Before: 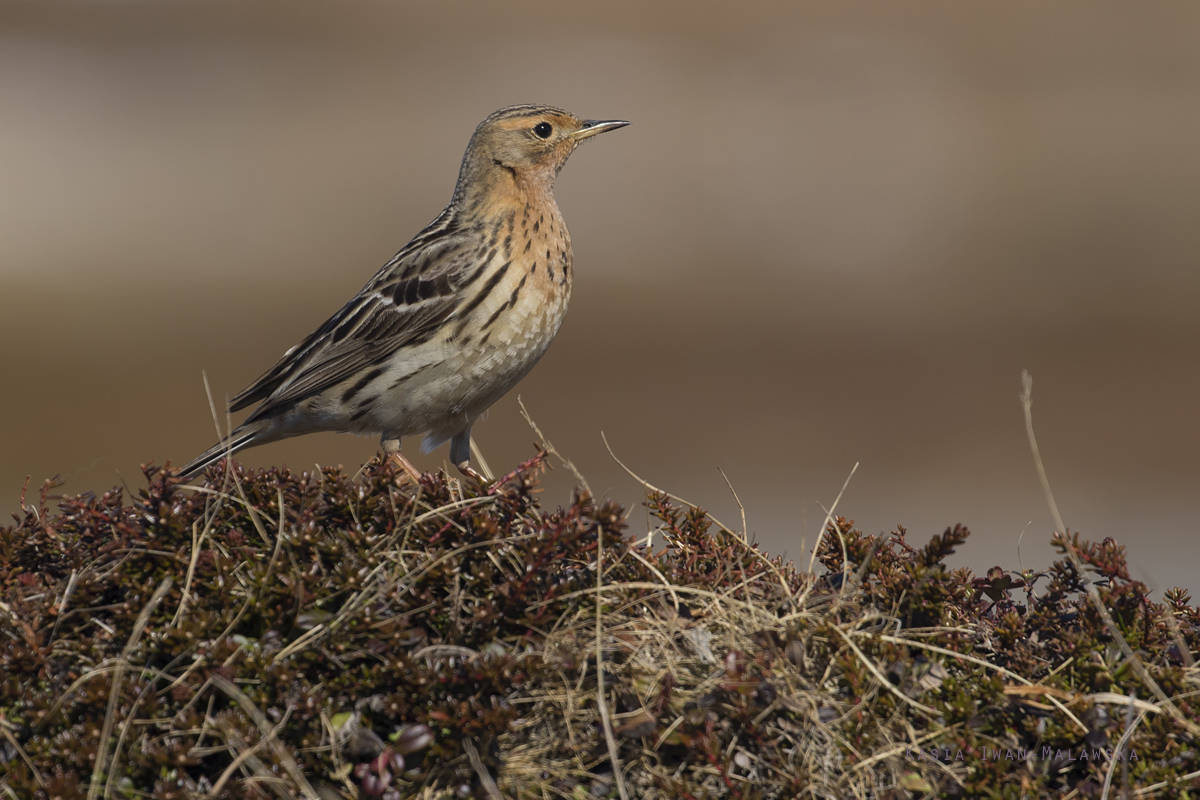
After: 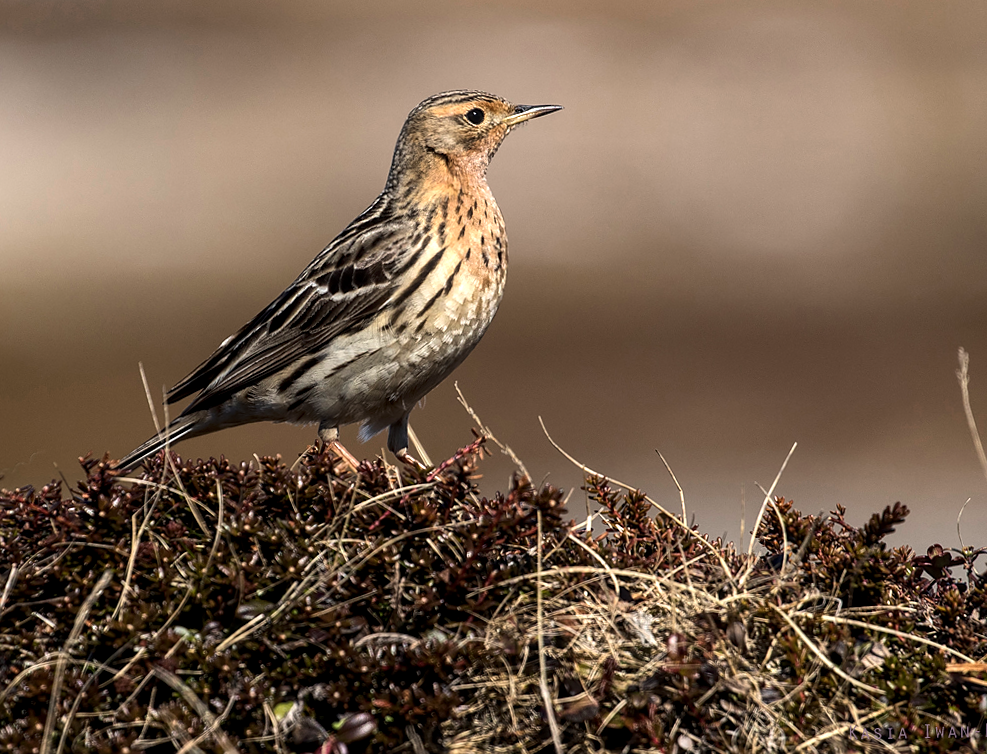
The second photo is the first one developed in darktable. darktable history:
sharpen: radius 1.04
crop and rotate: angle 1.02°, left 4.128%, top 0.593%, right 11.382%, bottom 2.573%
local contrast: detail 130%
tone equalizer: -8 EV -1.07 EV, -7 EV -0.985 EV, -6 EV -0.882 EV, -5 EV -0.576 EV, -3 EV 0.583 EV, -2 EV 0.89 EV, -1 EV 1.01 EV, +0 EV 1.07 EV, edges refinement/feathering 500, mask exposure compensation -1.57 EV, preserve details no
